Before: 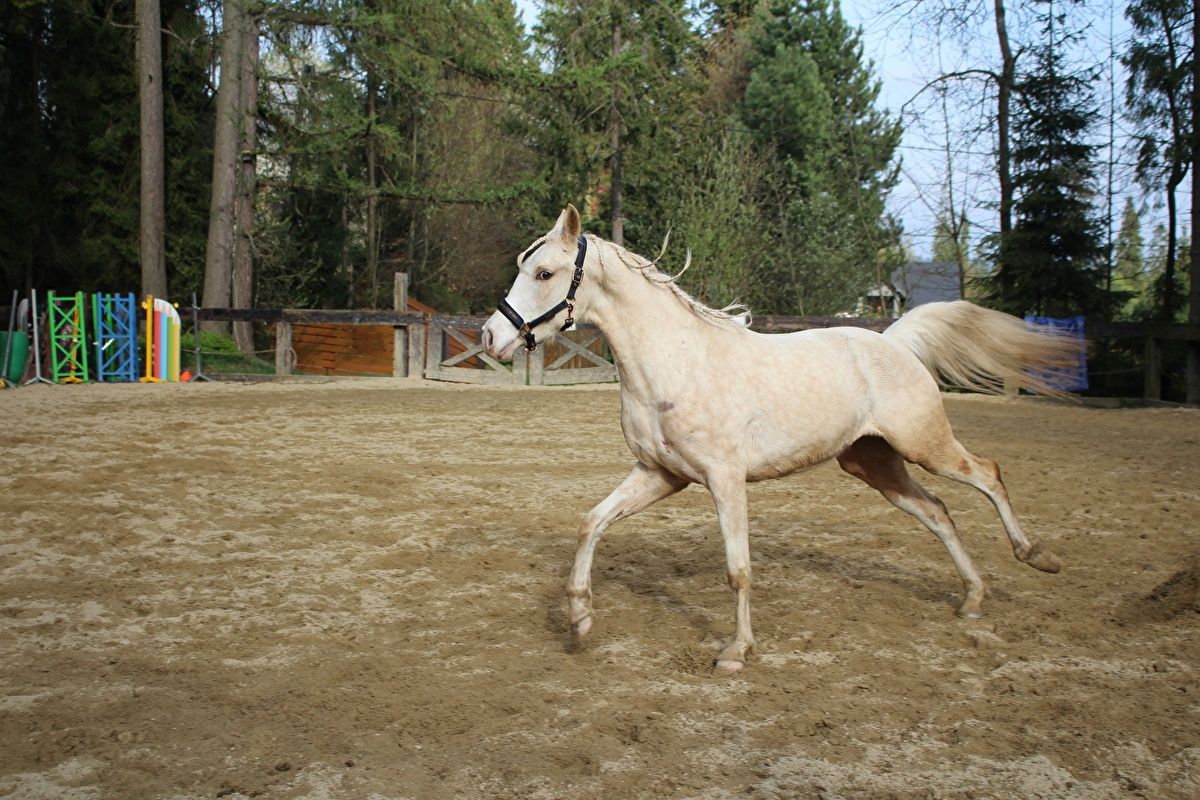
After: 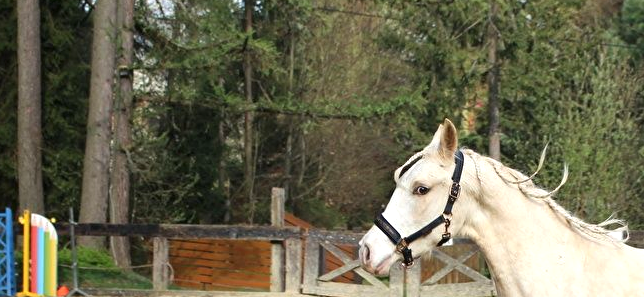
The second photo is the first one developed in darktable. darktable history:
exposure: black level correction 0, exposure 0.499 EV, compensate highlight preservation false
crop: left 10.252%, top 10.689%, right 36.049%, bottom 51.673%
